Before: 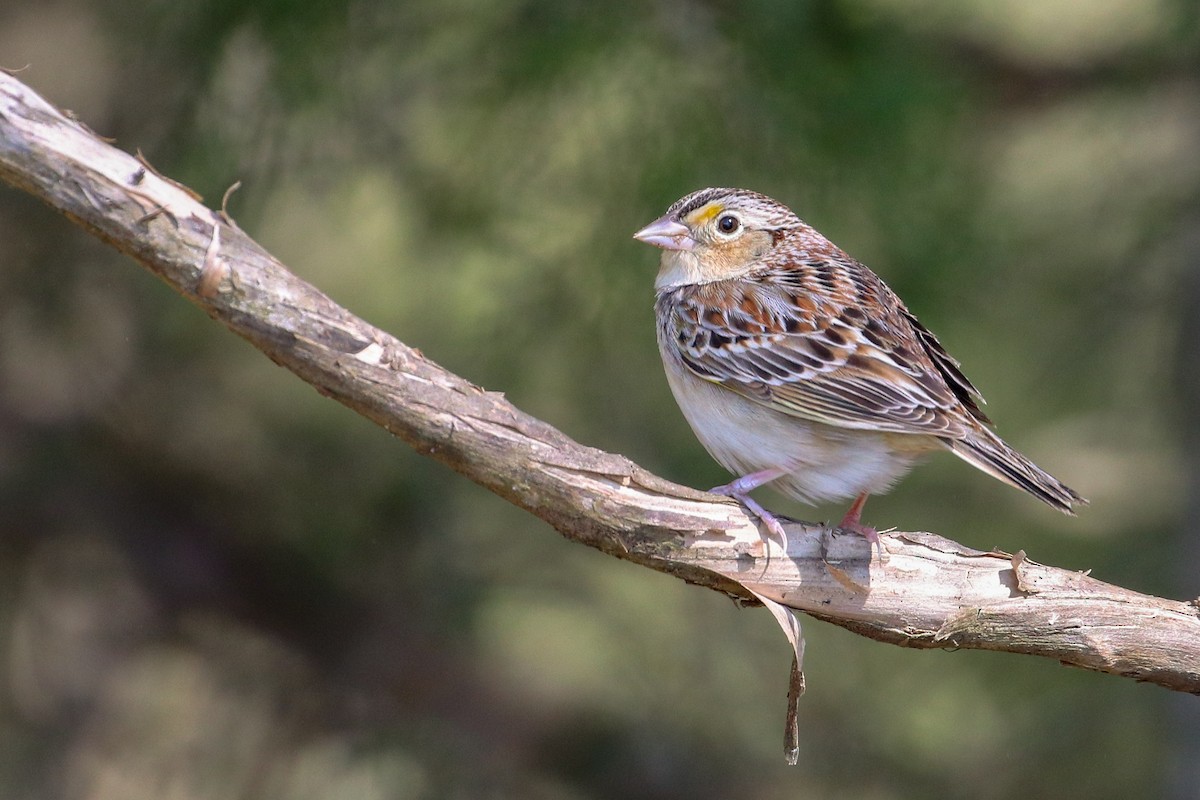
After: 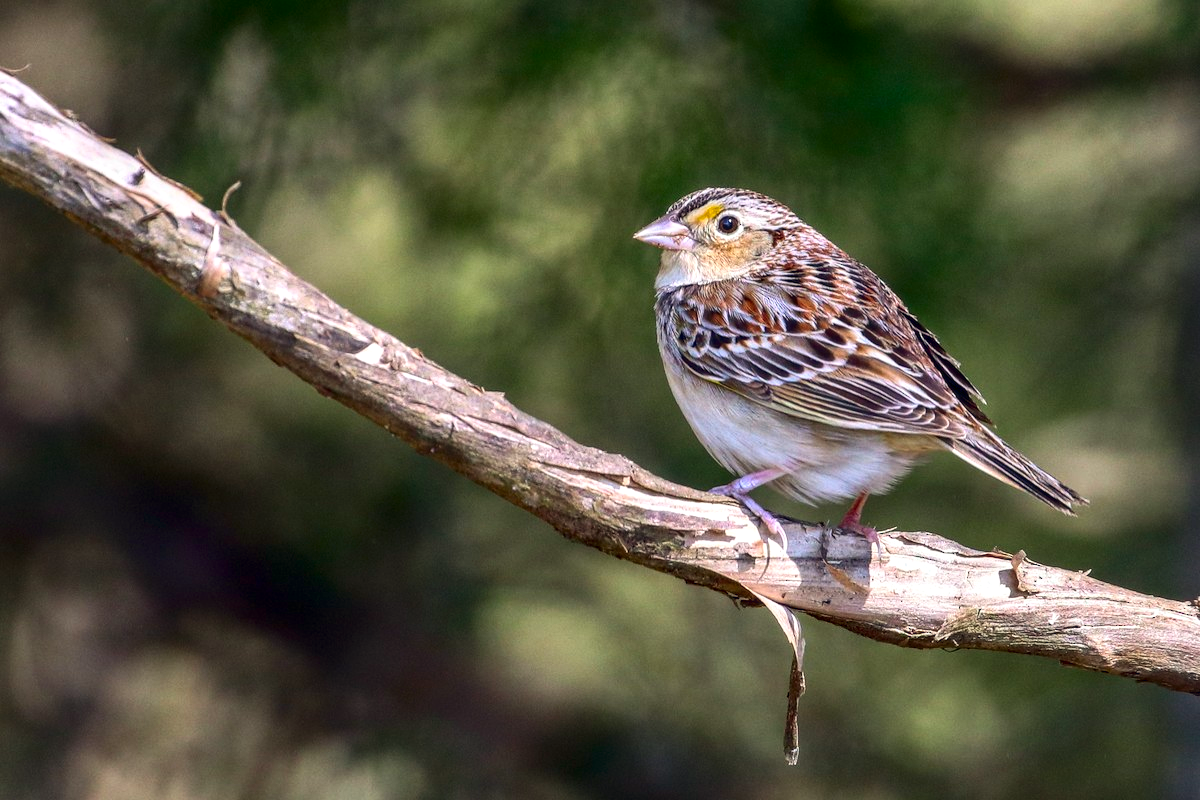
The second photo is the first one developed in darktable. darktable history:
local contrast: on, module defaults
color balance rgb: global offset › chroma 0.069%, global offset › hue 253.14°, perceptual saturation grading › global saturation 0.485%, global vibrance 20%
exposure: black level correction 0.001, exposure 0.192 EV, compensate highlight preservation false
contrast brightness saturation: contrast 0.193, brightness -0.115, saturation 0.208
